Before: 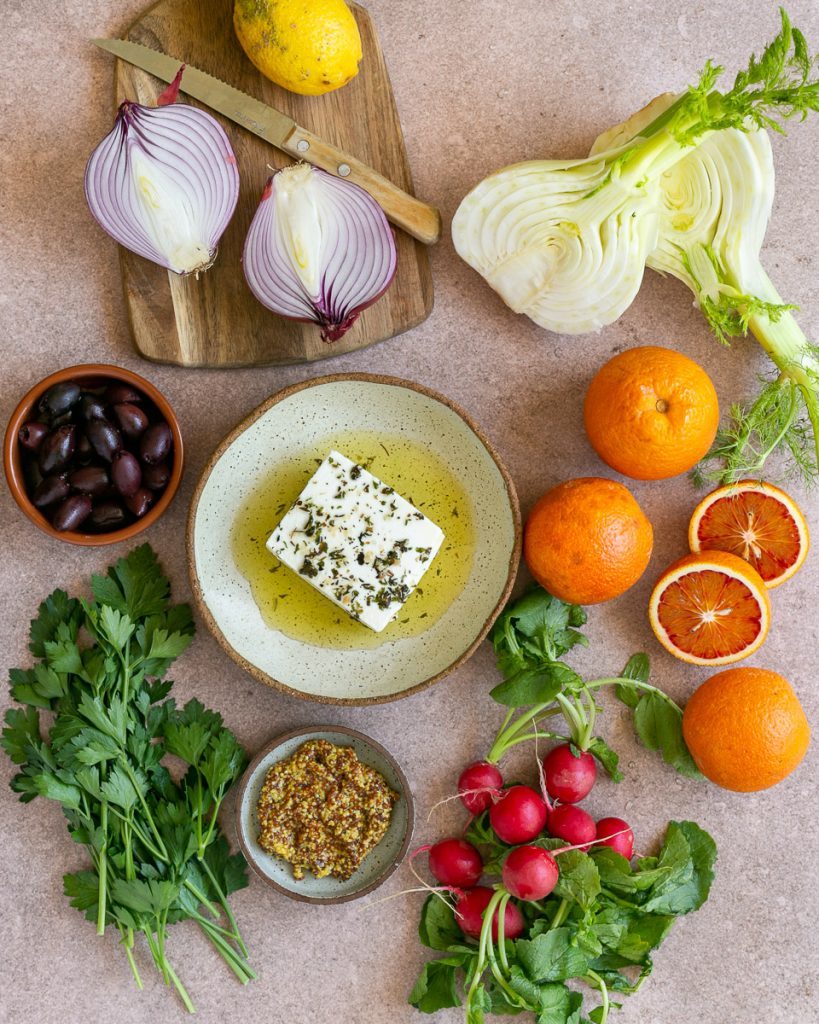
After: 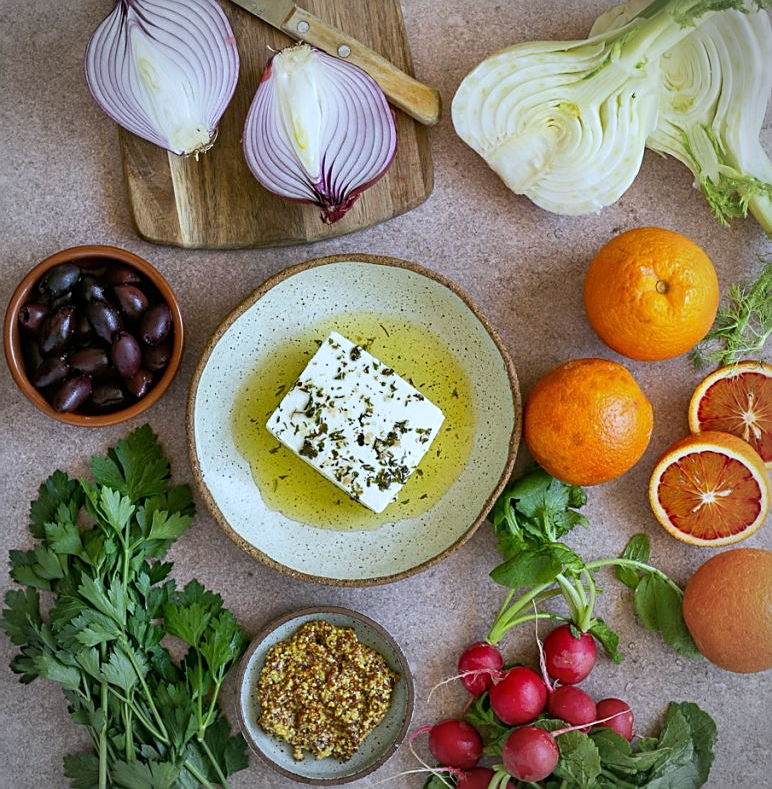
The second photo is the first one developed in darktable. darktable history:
white balance: red 0.924, blue 1.095
crop and rotate: angle 0.03°, top 11.643%, right 5.651%, bottom 11.189%
vignetting: fall-off start 79.88%
sharpen: on, module defaults
